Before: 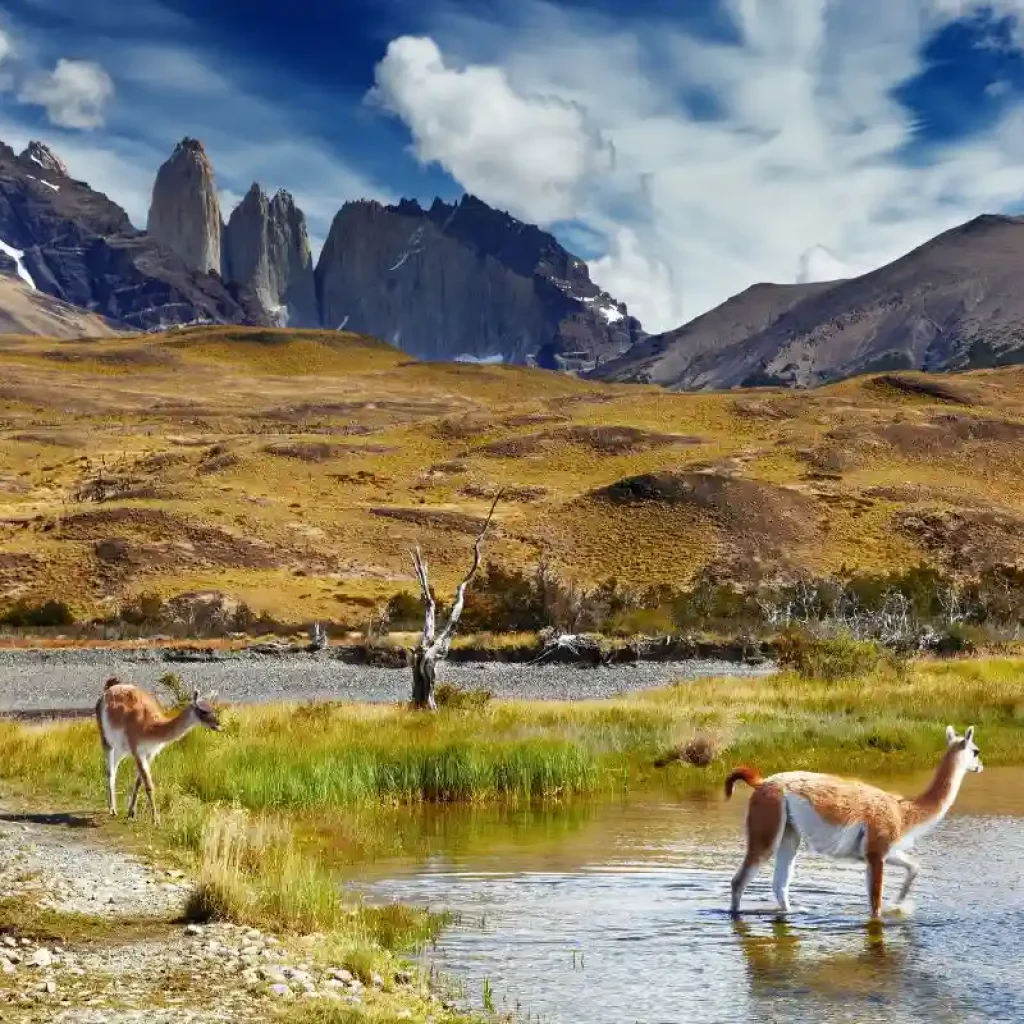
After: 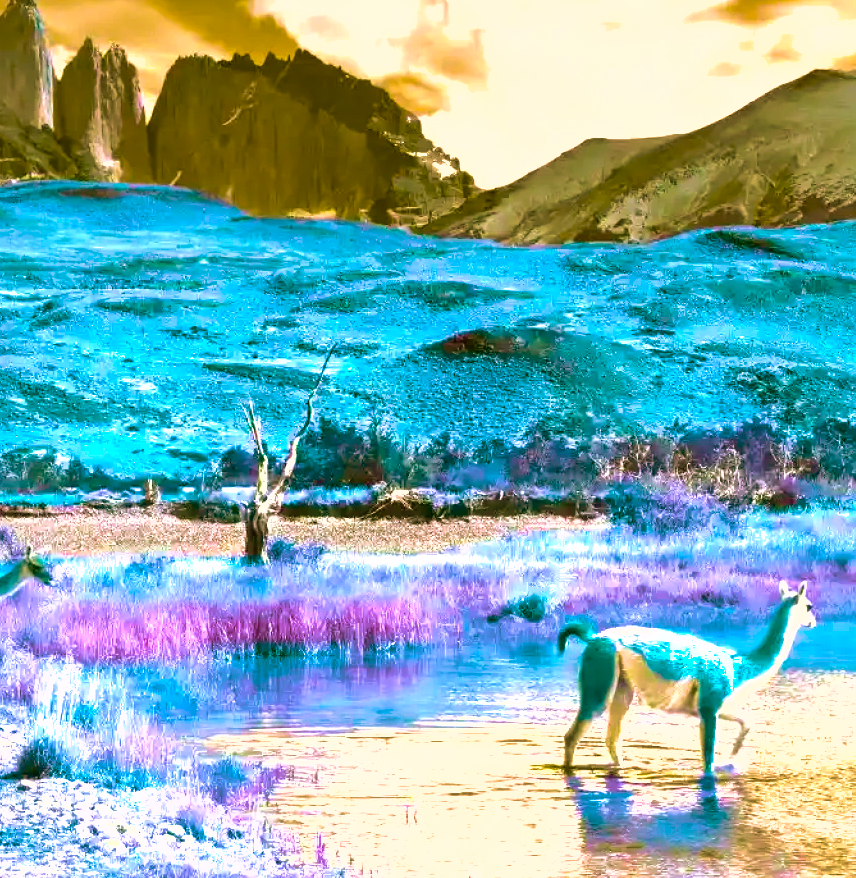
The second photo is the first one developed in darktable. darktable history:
exposure: black level correction 0, exposure 1.1 EV, compensate highlight preservation false
crop: left 16.315%, top 14.246%
contrast brightness saturation: contrast 0.14
color correction: highlights a* 8.98, highlights b* 15.09, shadows a* -0.49, shadows b* 26.52
shadows and highlights: on, module defaults
color balance rgb: hue shift 180°, global vibrance 50%, contrast 0.32%
velvia: strength 74%
